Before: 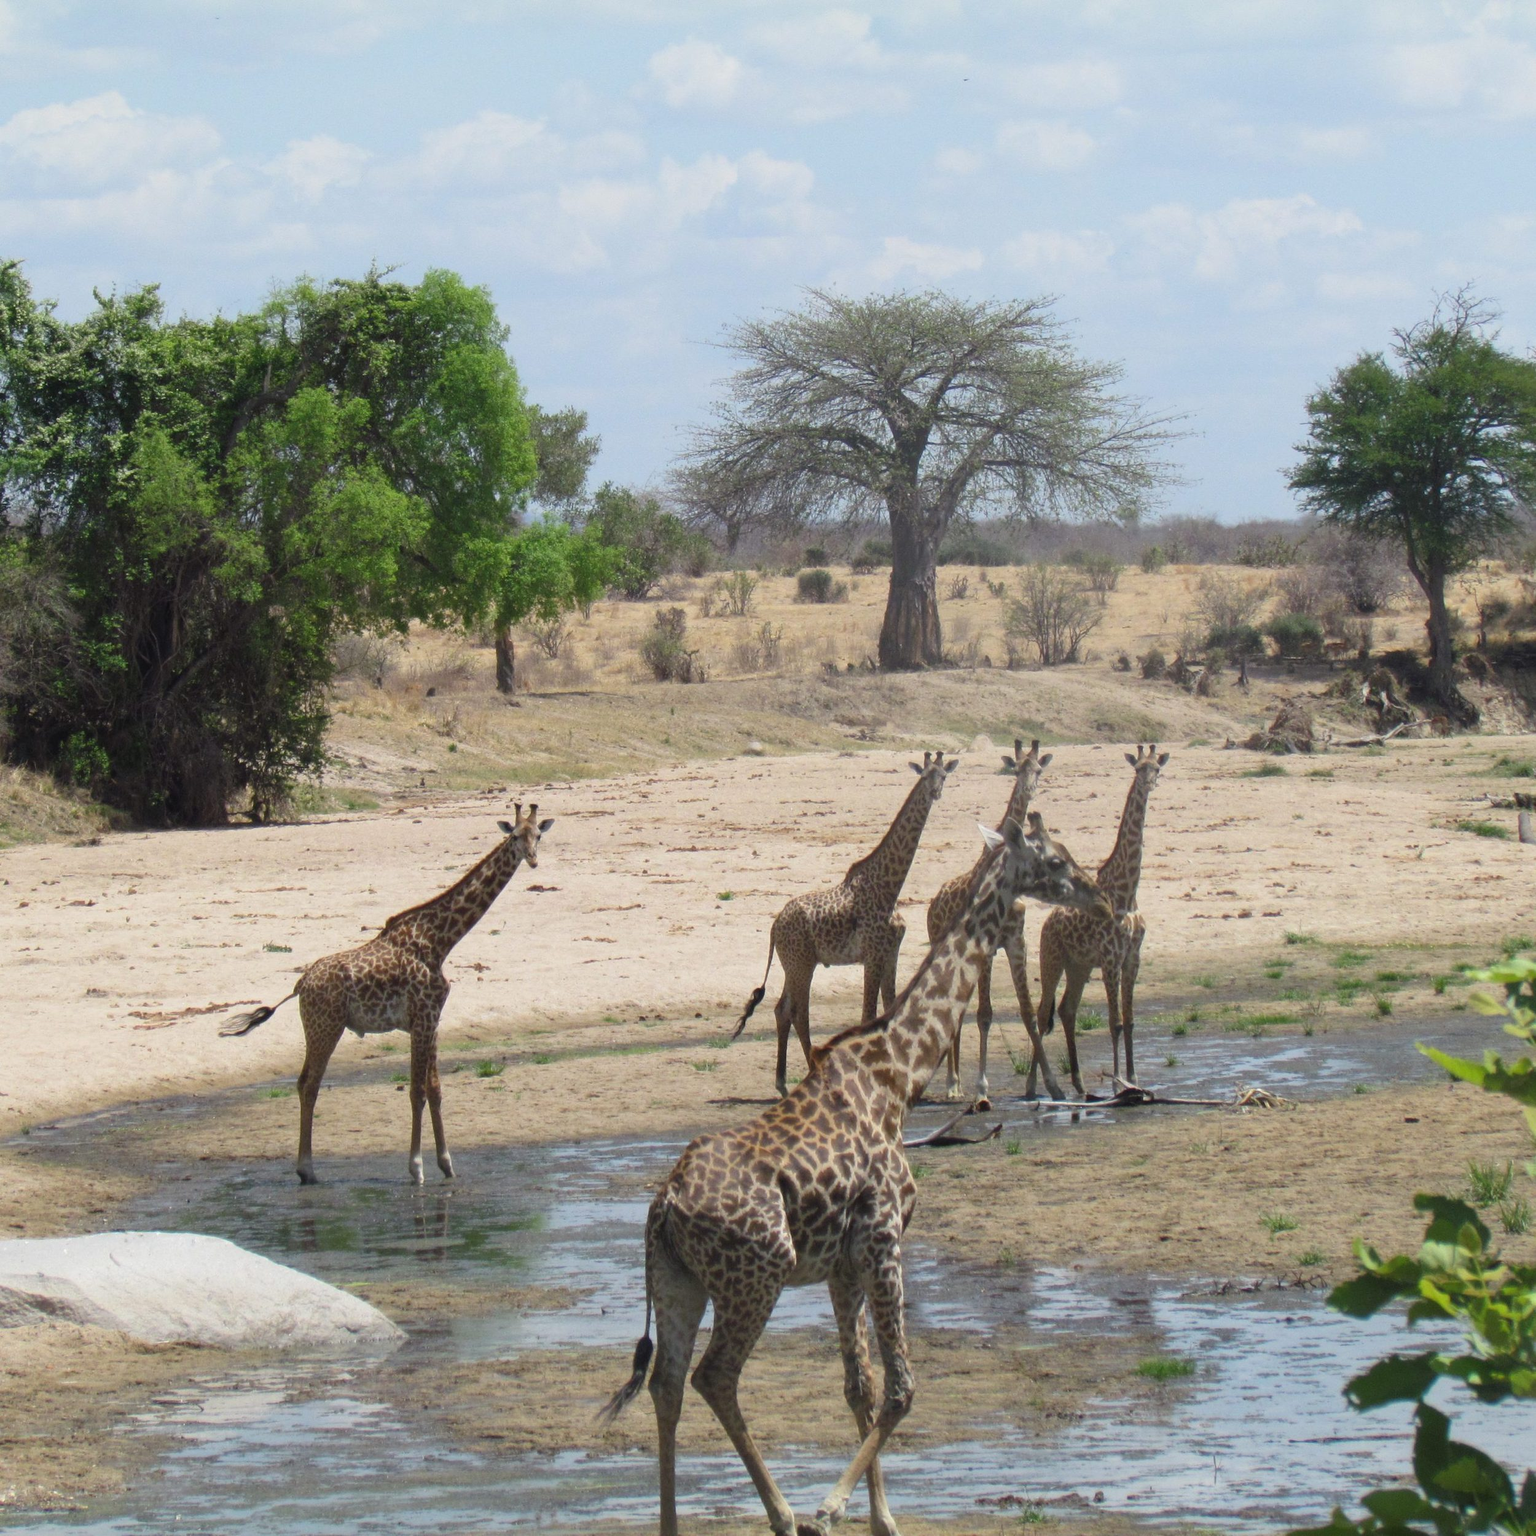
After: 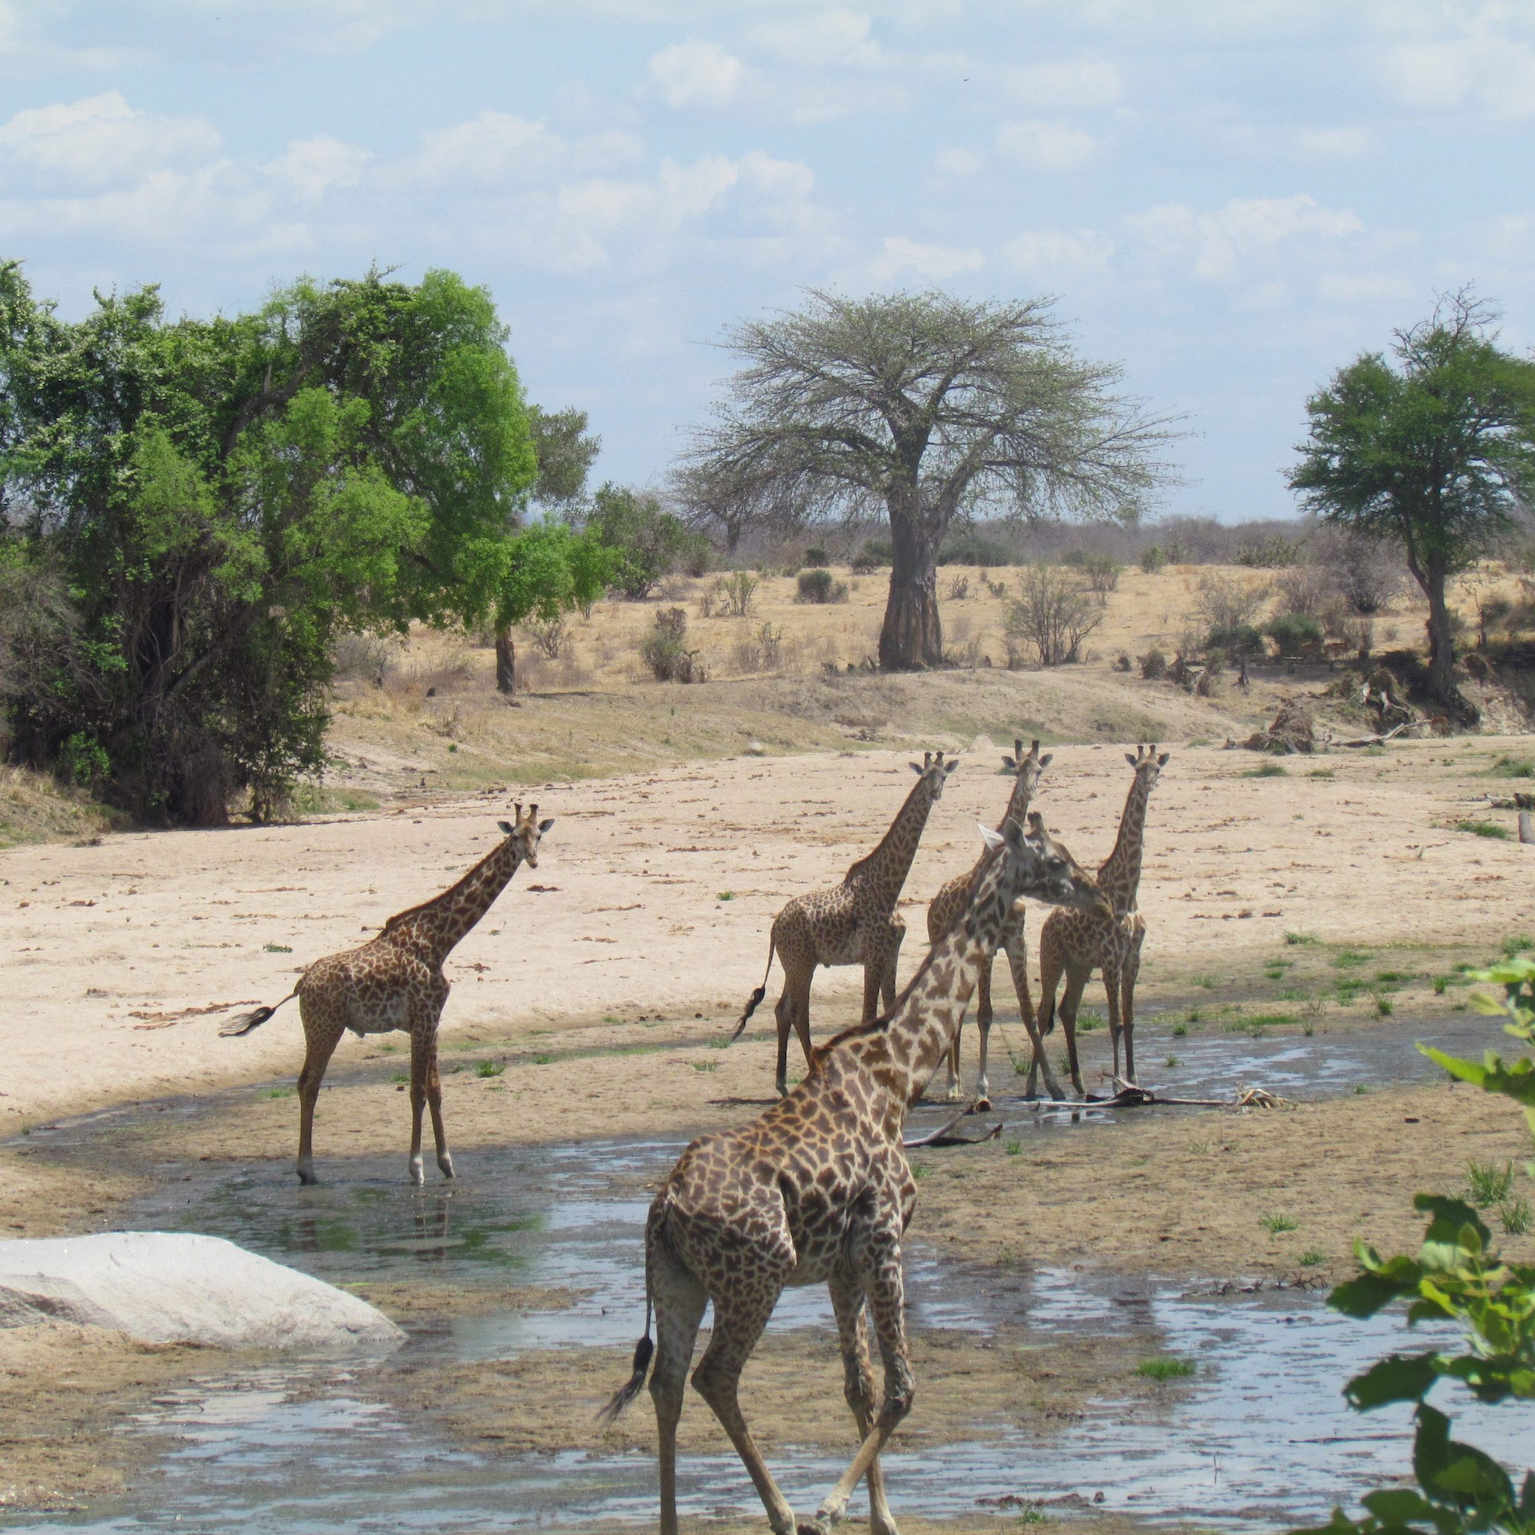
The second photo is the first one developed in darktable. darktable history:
shadows and highlights: shadows 43.32, highlights 7.72
